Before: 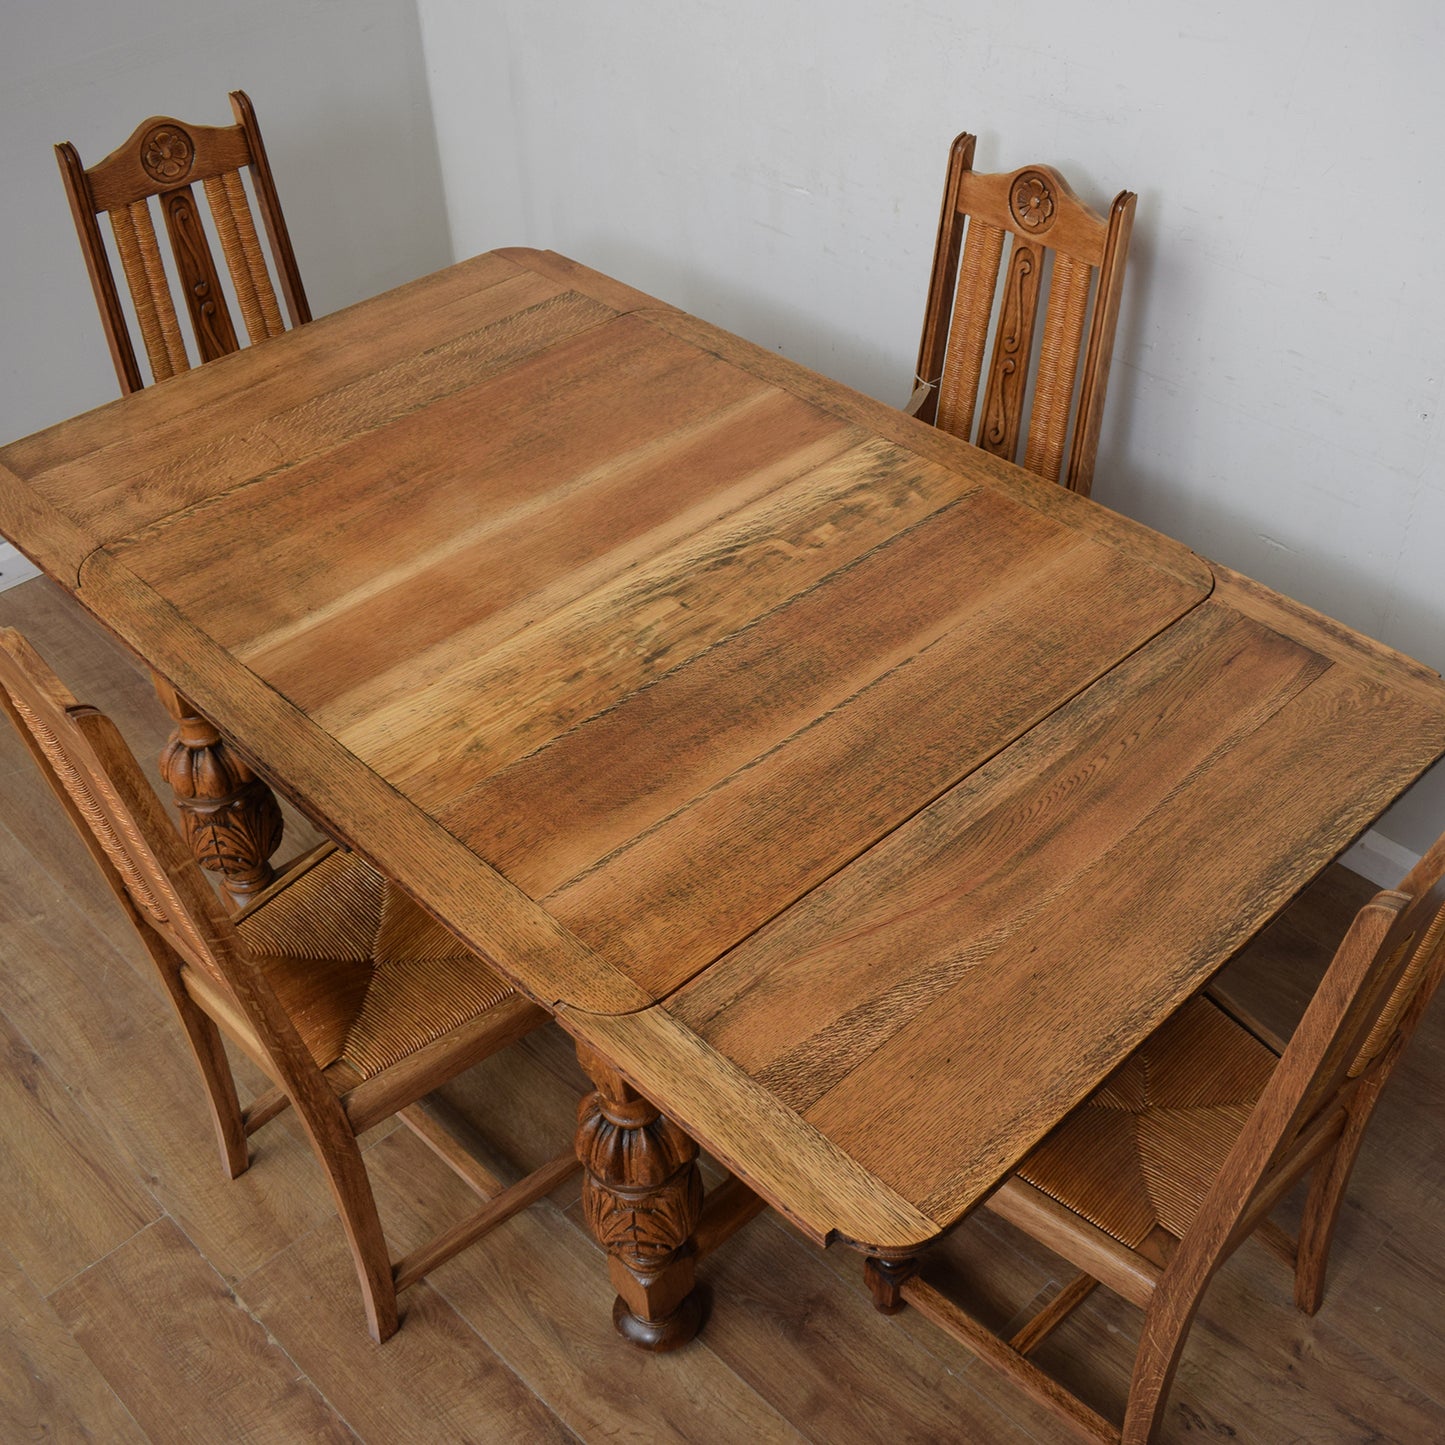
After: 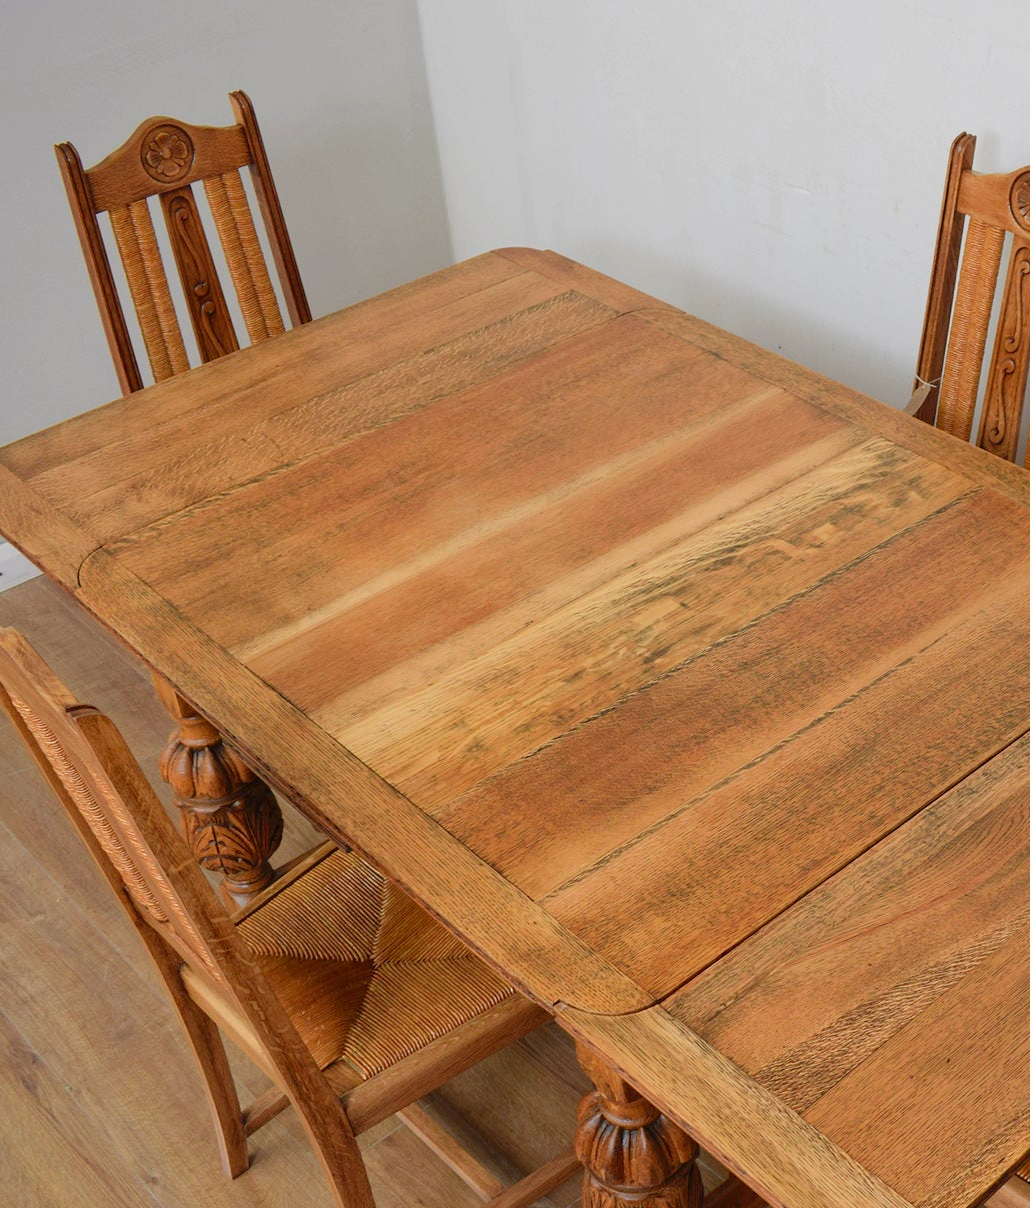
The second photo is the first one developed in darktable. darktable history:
crop: right 28.677%, bottom 16.375%
levels: black 0.021%, levels [0, 0.445, 1]
tone equalizer: edges refinement/feathering 500, mask exposure compensation -1.57 EV, preserve details no
